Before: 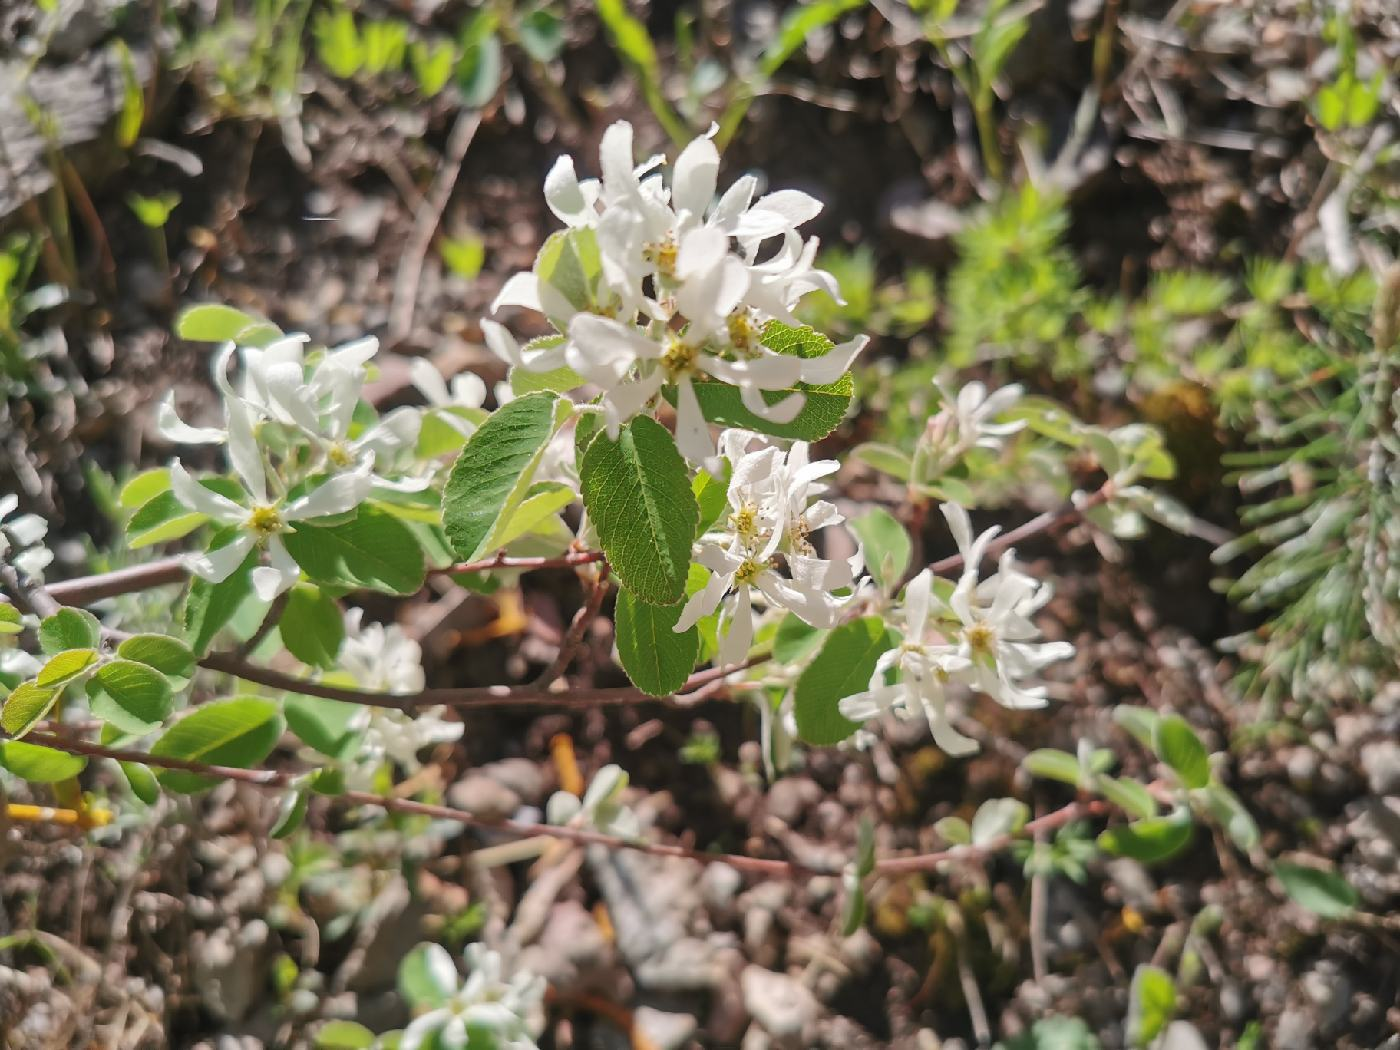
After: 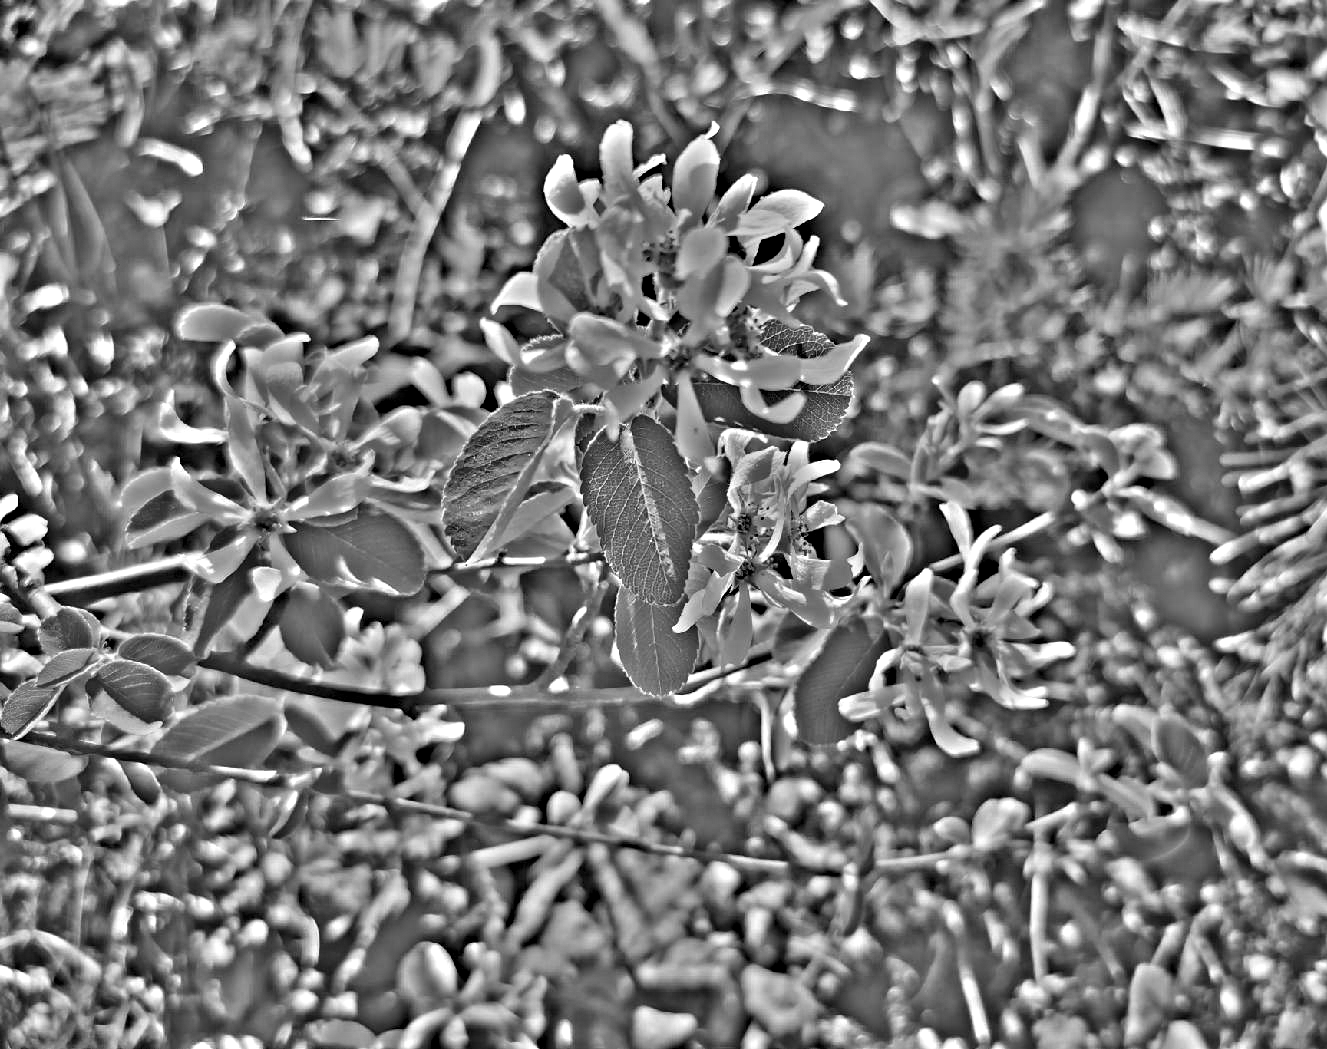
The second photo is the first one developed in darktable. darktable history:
highpass: on, module defaults
color calibration: output gray [0.246, 0.254, 0.501, 0], gray › normalize channels true, illuminant same as pipeline (D50), adaptation XYZ, x 0.346, y 0.359, gamut compression 0
crop and rotate: right 5.167%
exposure: compensate highlight preservation false
